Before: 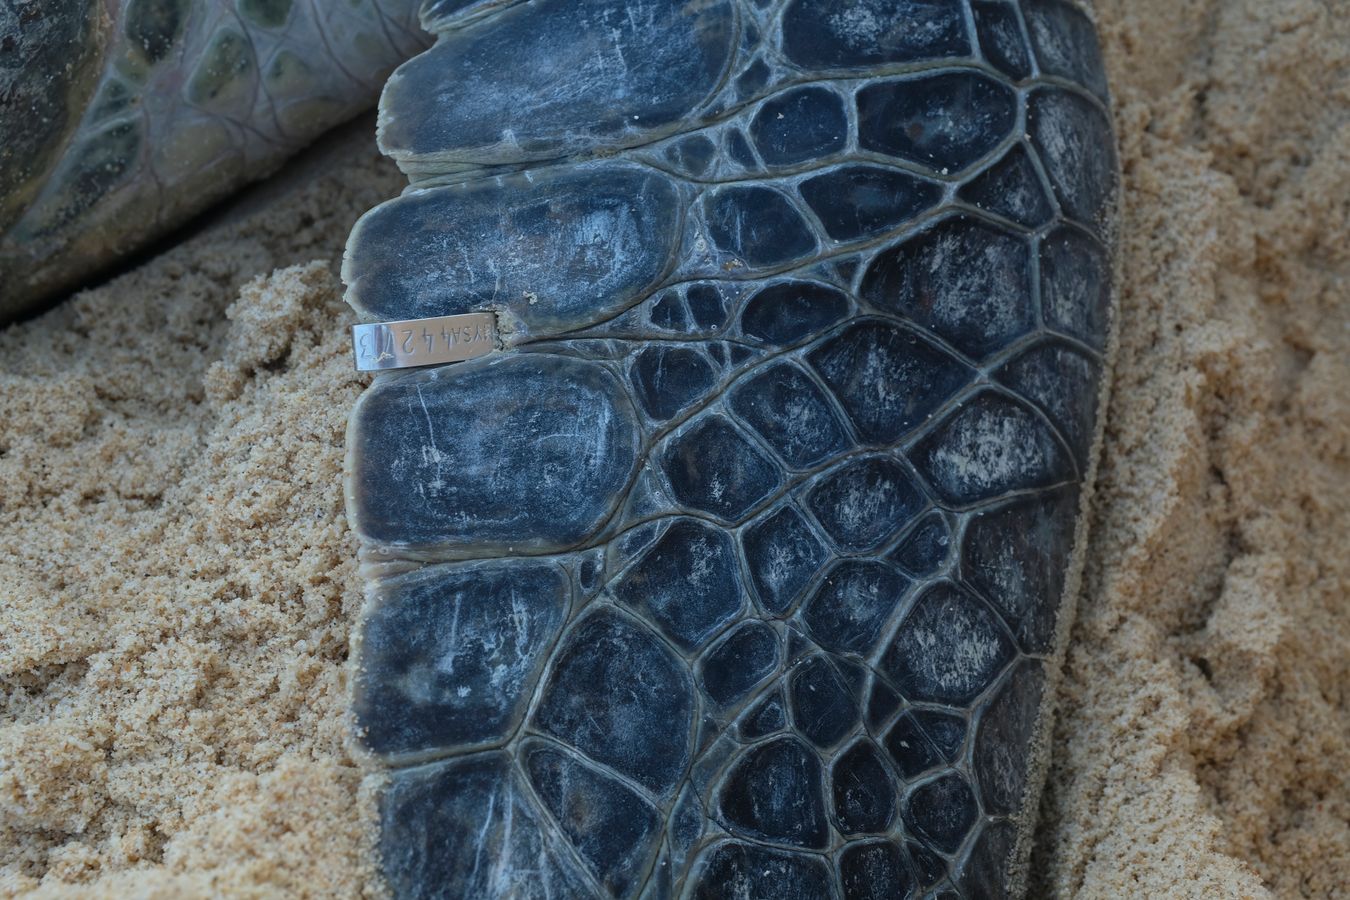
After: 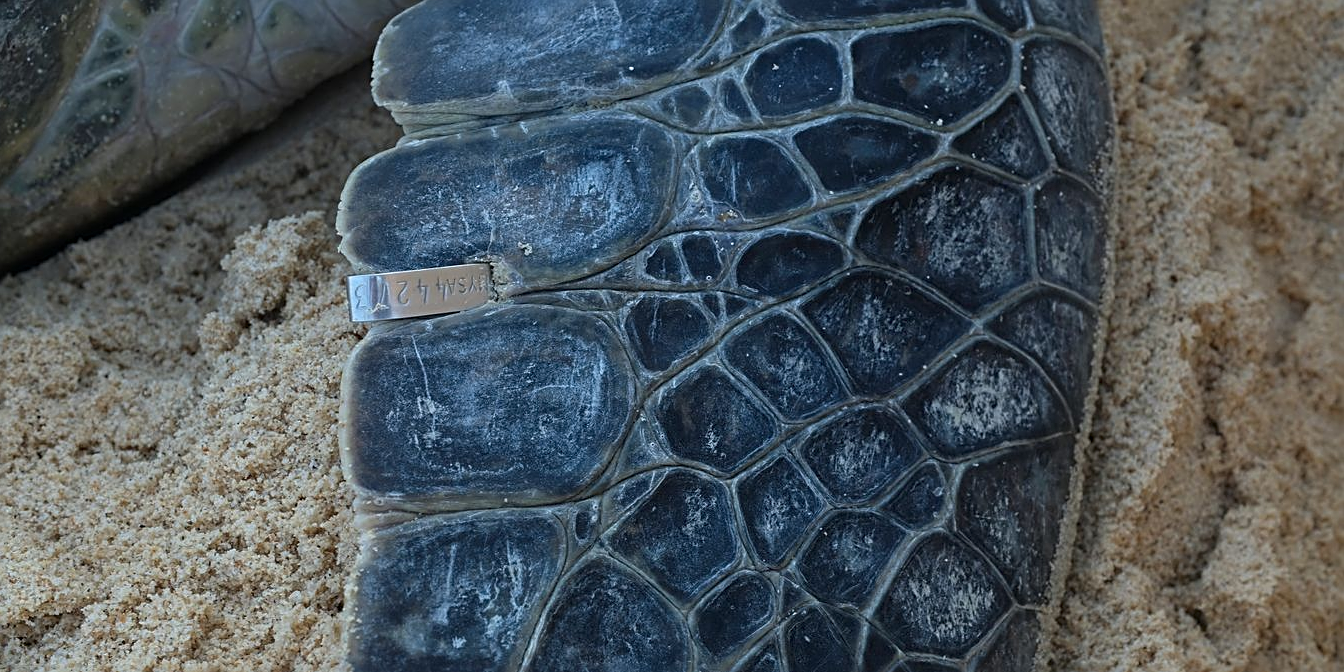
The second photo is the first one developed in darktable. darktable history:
sharpen: radius 2.531, amount 0.628
crop: left 0.387%, top 5.469%, bottom 19.809%
